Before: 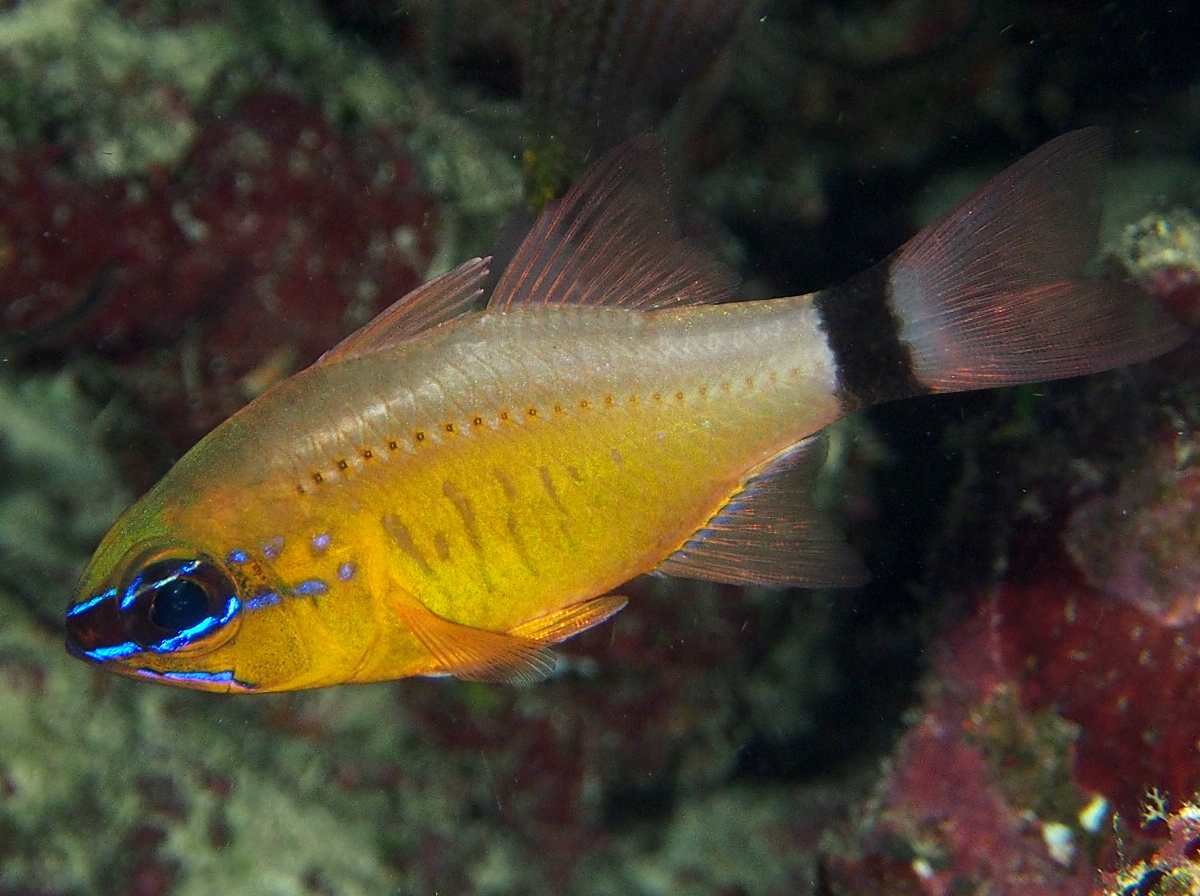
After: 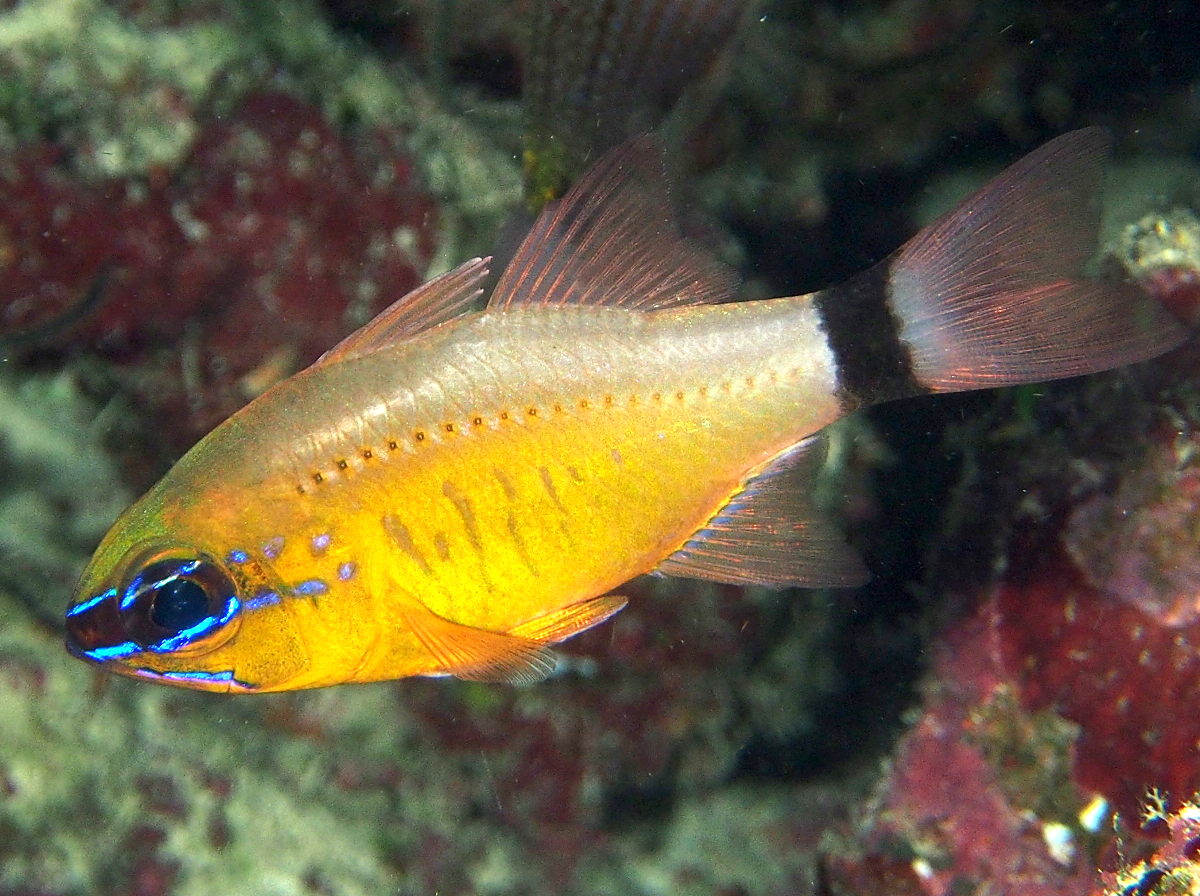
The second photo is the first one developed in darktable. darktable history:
exposure: exposure 0.942 EV, compensate highlight preservation false
